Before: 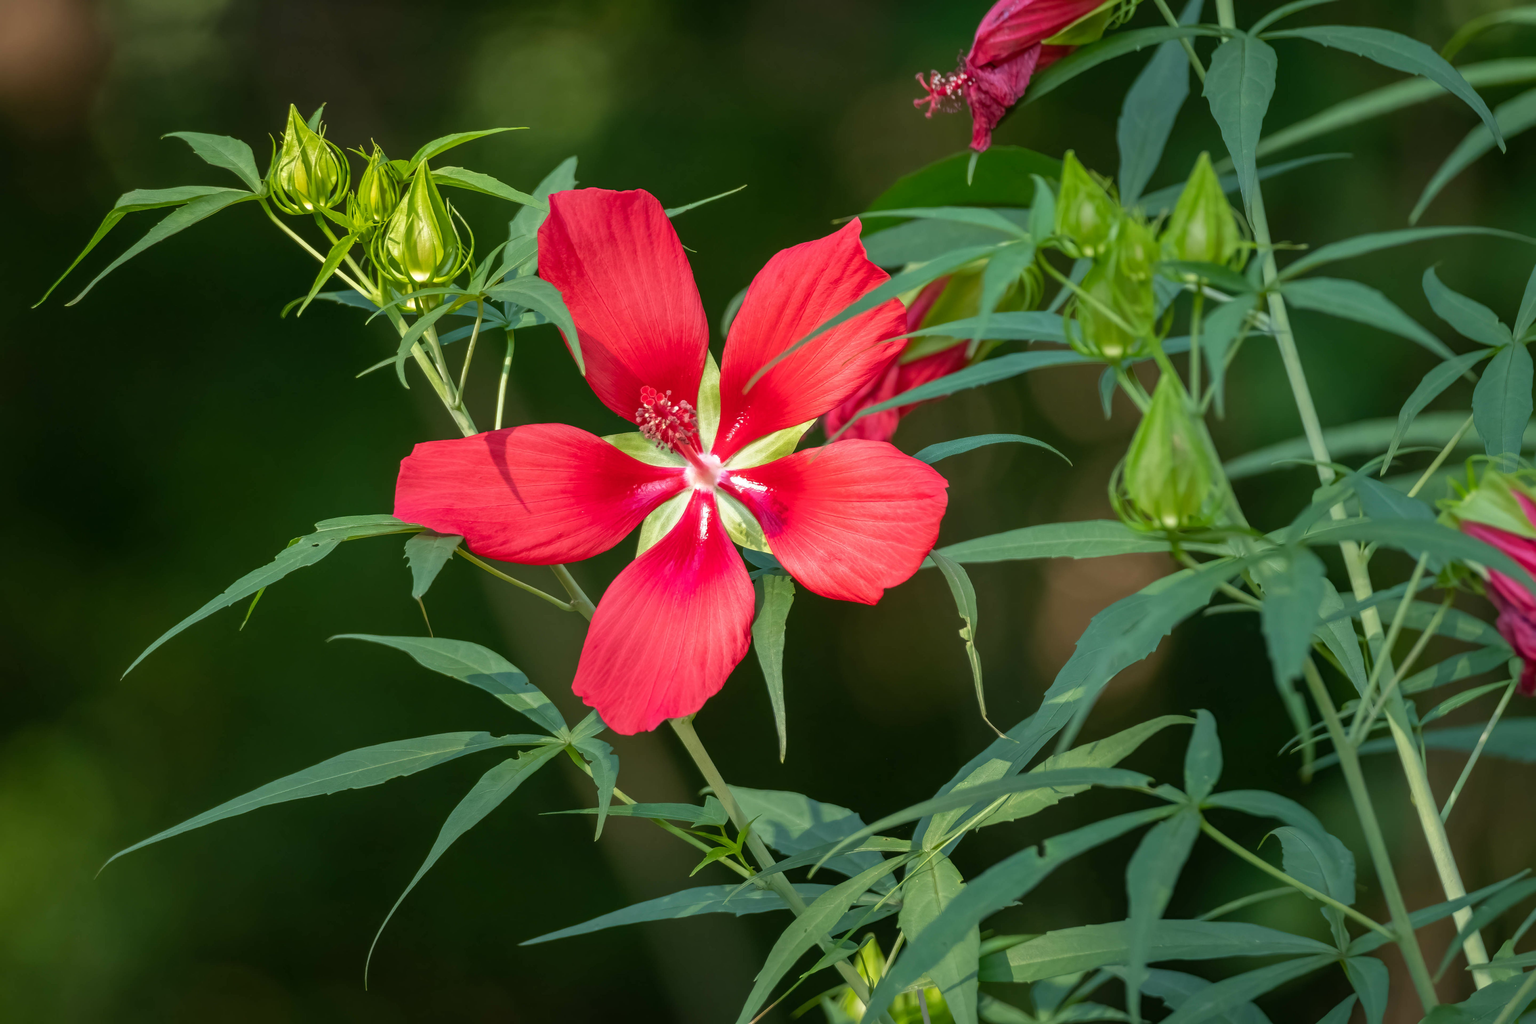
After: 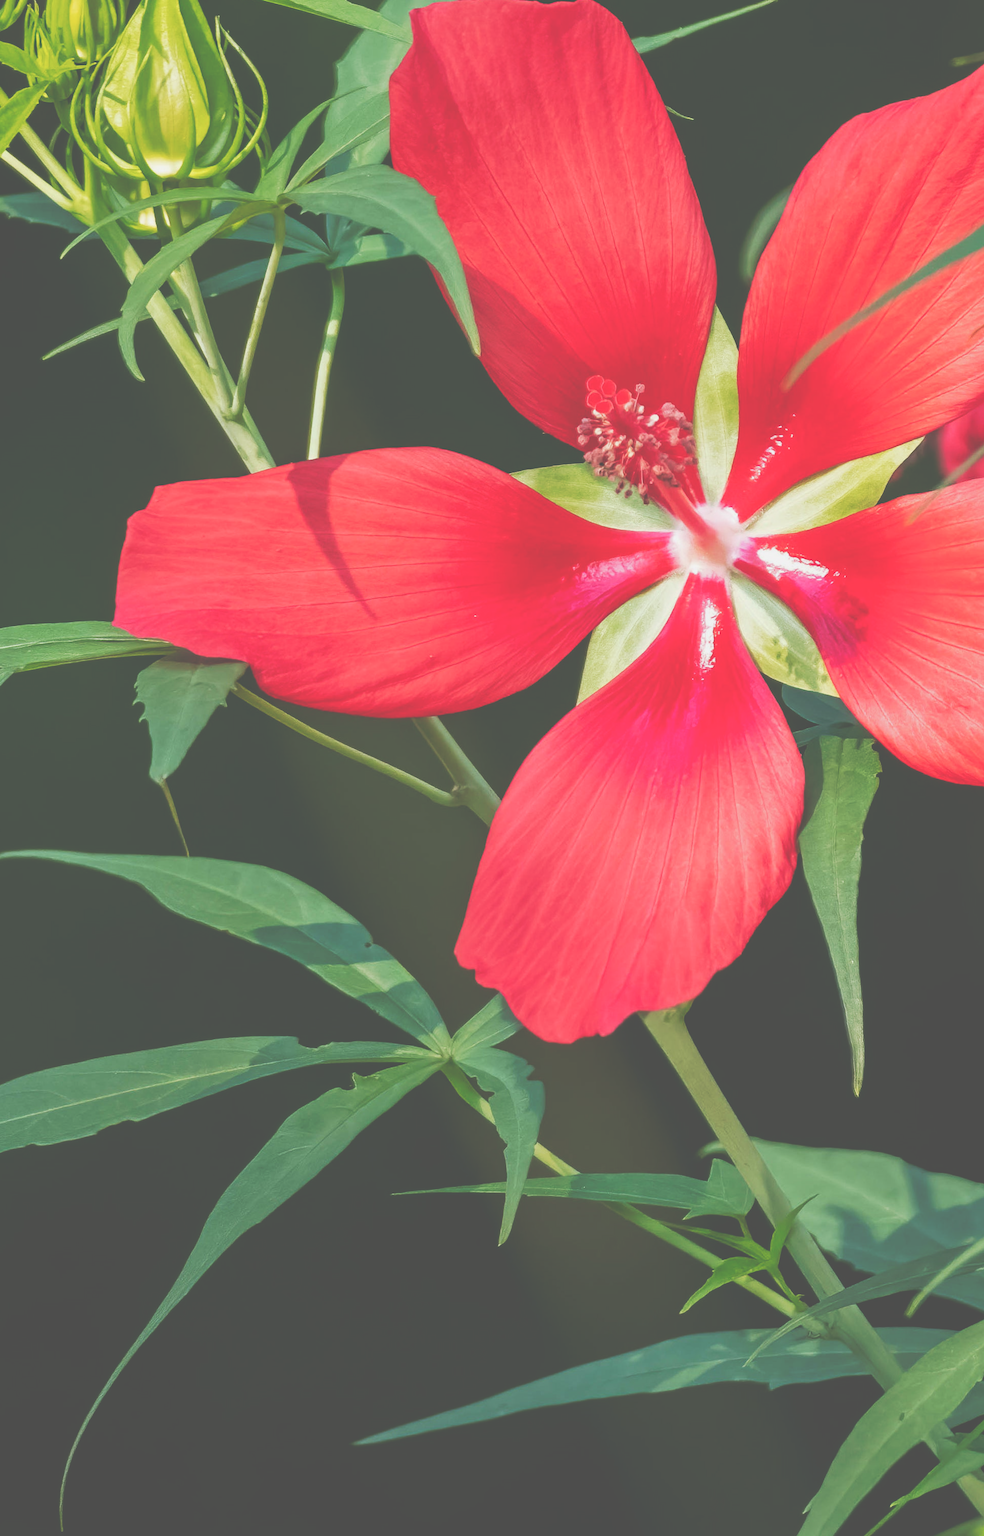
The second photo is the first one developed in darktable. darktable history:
crop and rotate: left 21.77%, top 18.528%, right 44.676%, bottom 2.997%
tone curve: curves: ch0 [(0, 0) (0.003, 0.319) (0.011, 0.319) (0.025, 0.319) (0.044, 0.323) (0.069, 0.324) (0.1, 0.328) (0.136, 0.329) (0.177, 0.337) (0.224, 0.351) (0.277, 0.373) (0.335, 0.413) (0.399, 0.458) (0.468, 0.533) (0.543, 0.617) (0.623, 0.71) (0.709, 0.783) (0.801, 0.849) (0.898, 0.911) (1, 1)], preserve colors none
contrast brightness saturation: contrast -0.1, saturation -0.1
